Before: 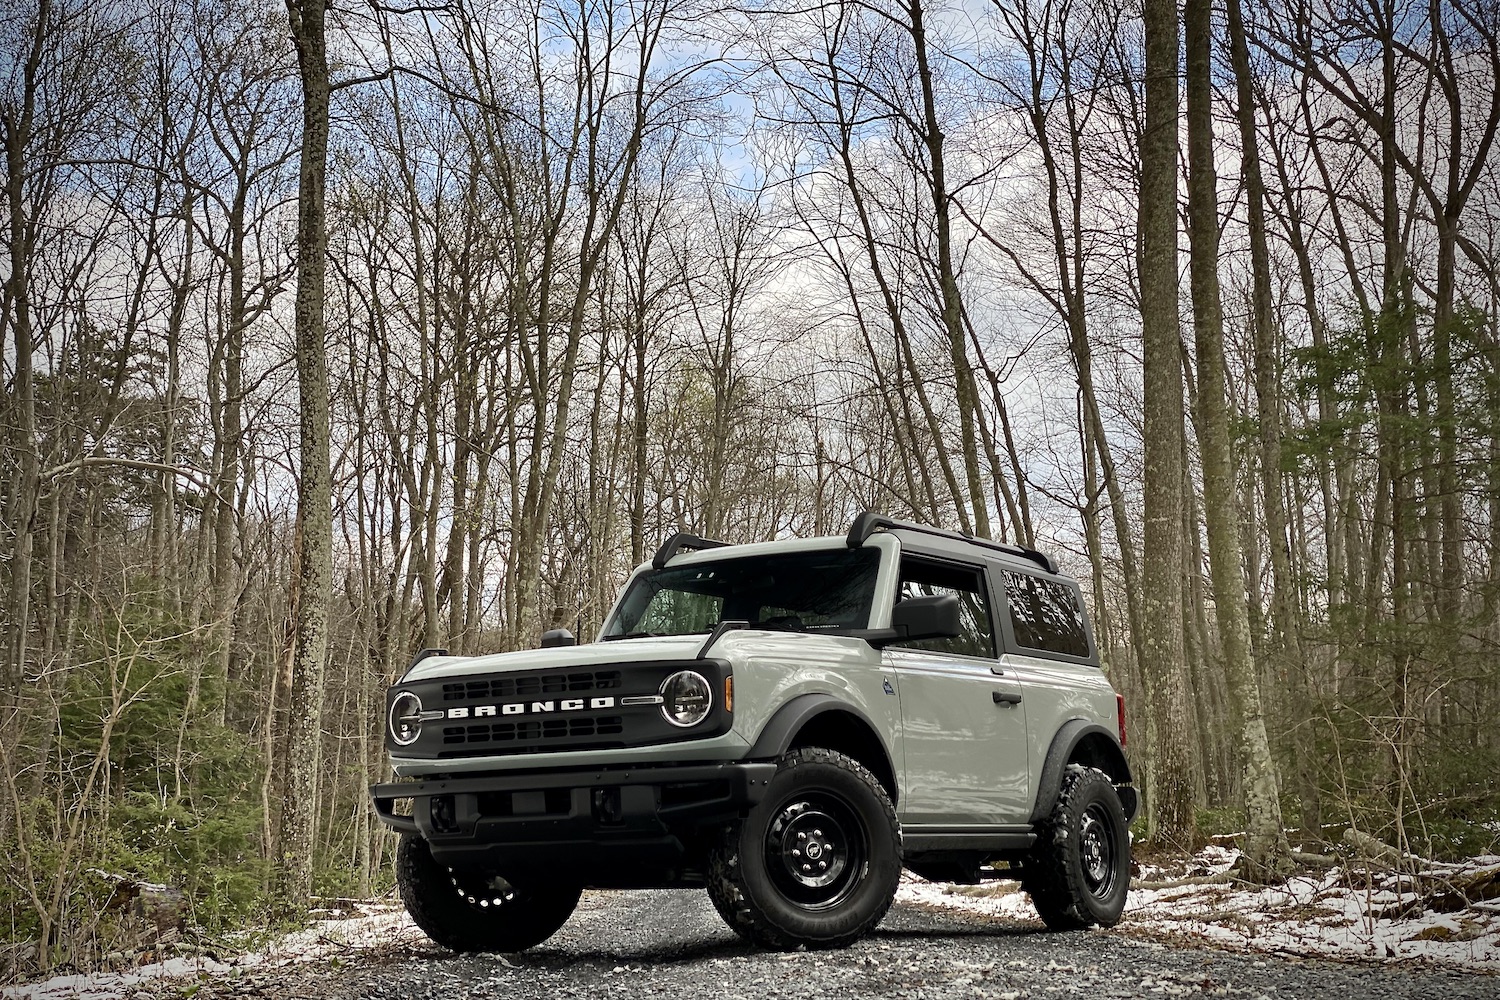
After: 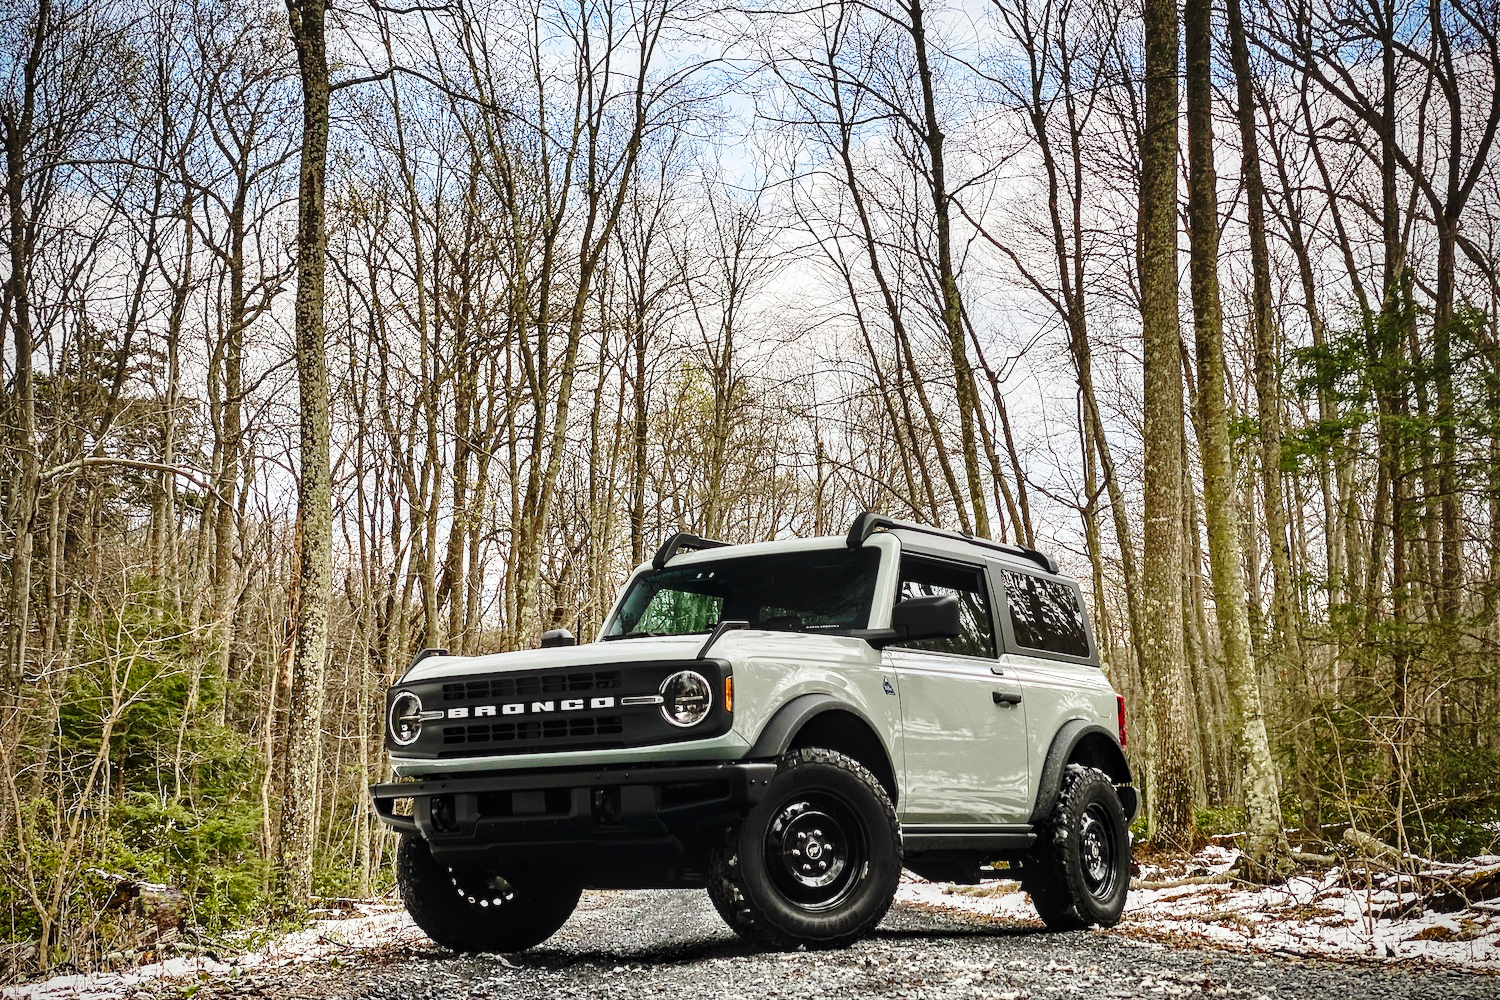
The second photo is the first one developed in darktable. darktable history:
tone equalizer: on, module defaults
base curve: curves: ch0 [(0, 0) (0.04, 0.03) (0.133, 0.232) (0.448, 0.748) (0.843, 0.968) (1, 1)], preserve colors none
local contrast: on, module defaults
